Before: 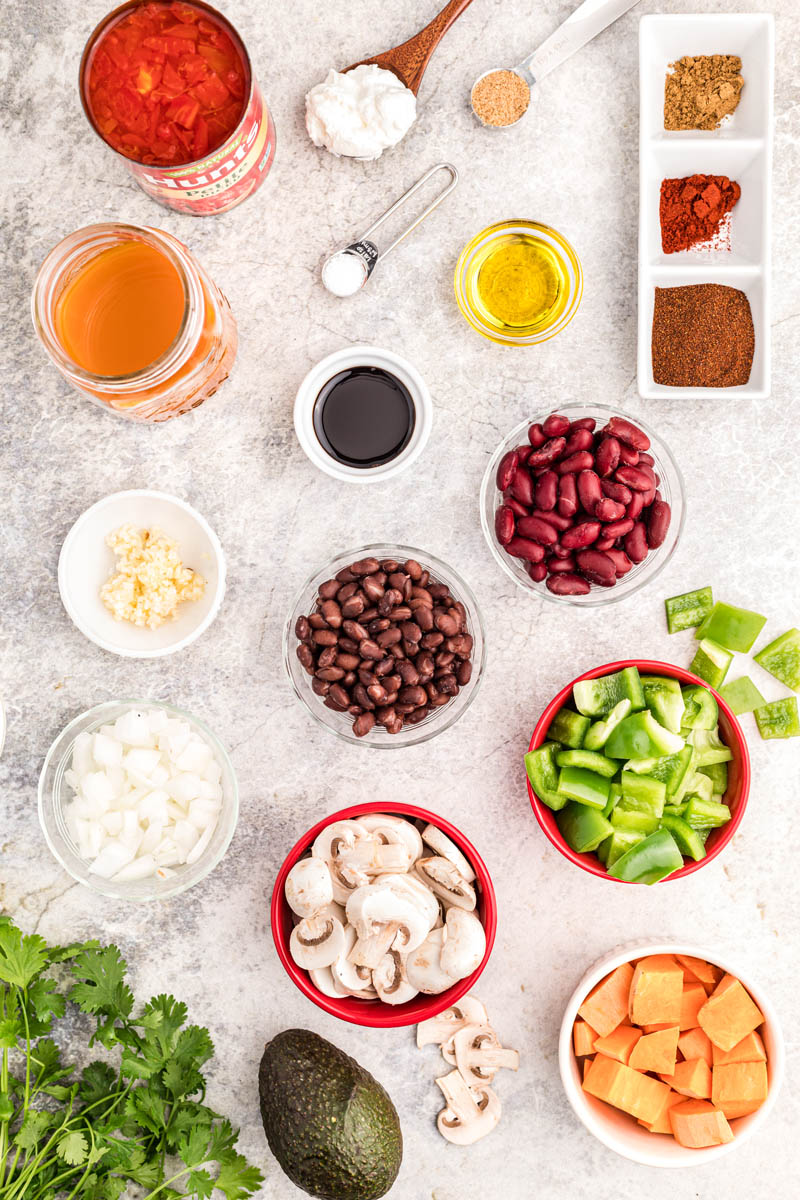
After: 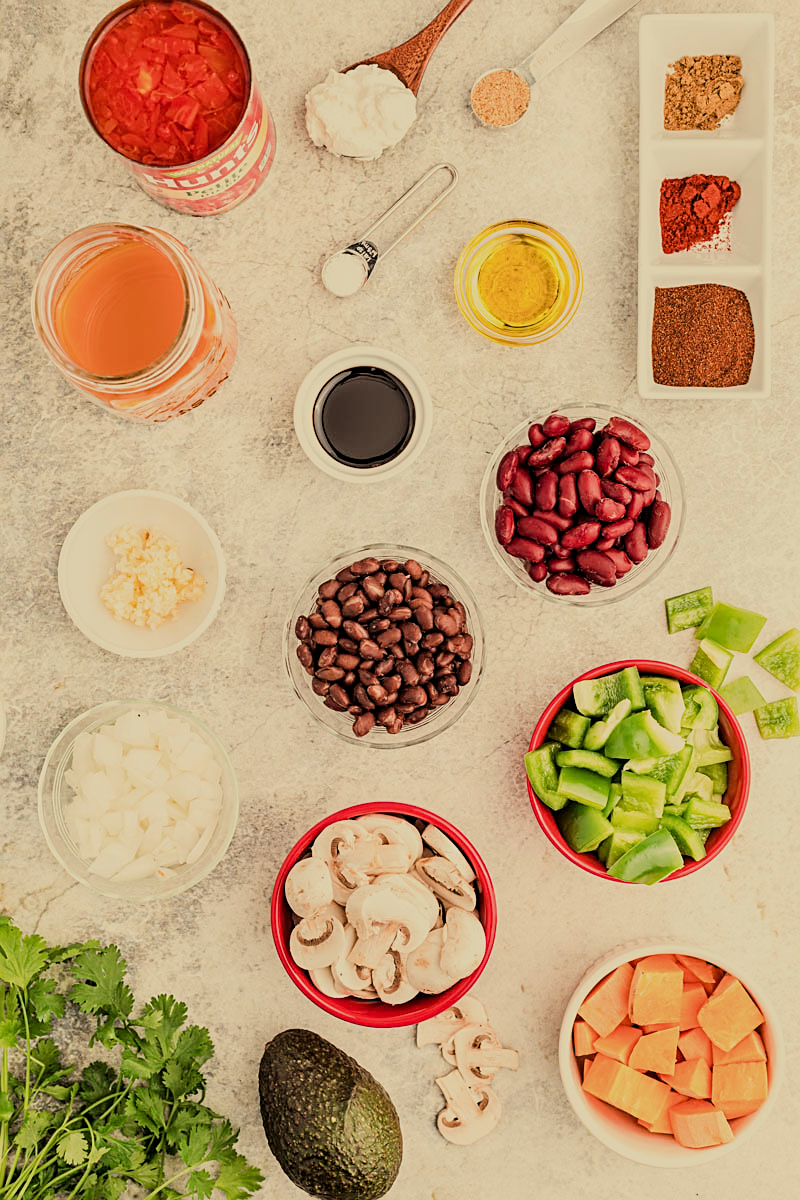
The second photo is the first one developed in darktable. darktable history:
white balance: red 1.08, blue 0.791
sharpen: on, module defaults
filmic rgb: black relative exposure -7.65 EV, white relative exposure 4.56 EV, hardness 3.61
exposure: exposure -0.072 EV, compensate highlight preservation false
